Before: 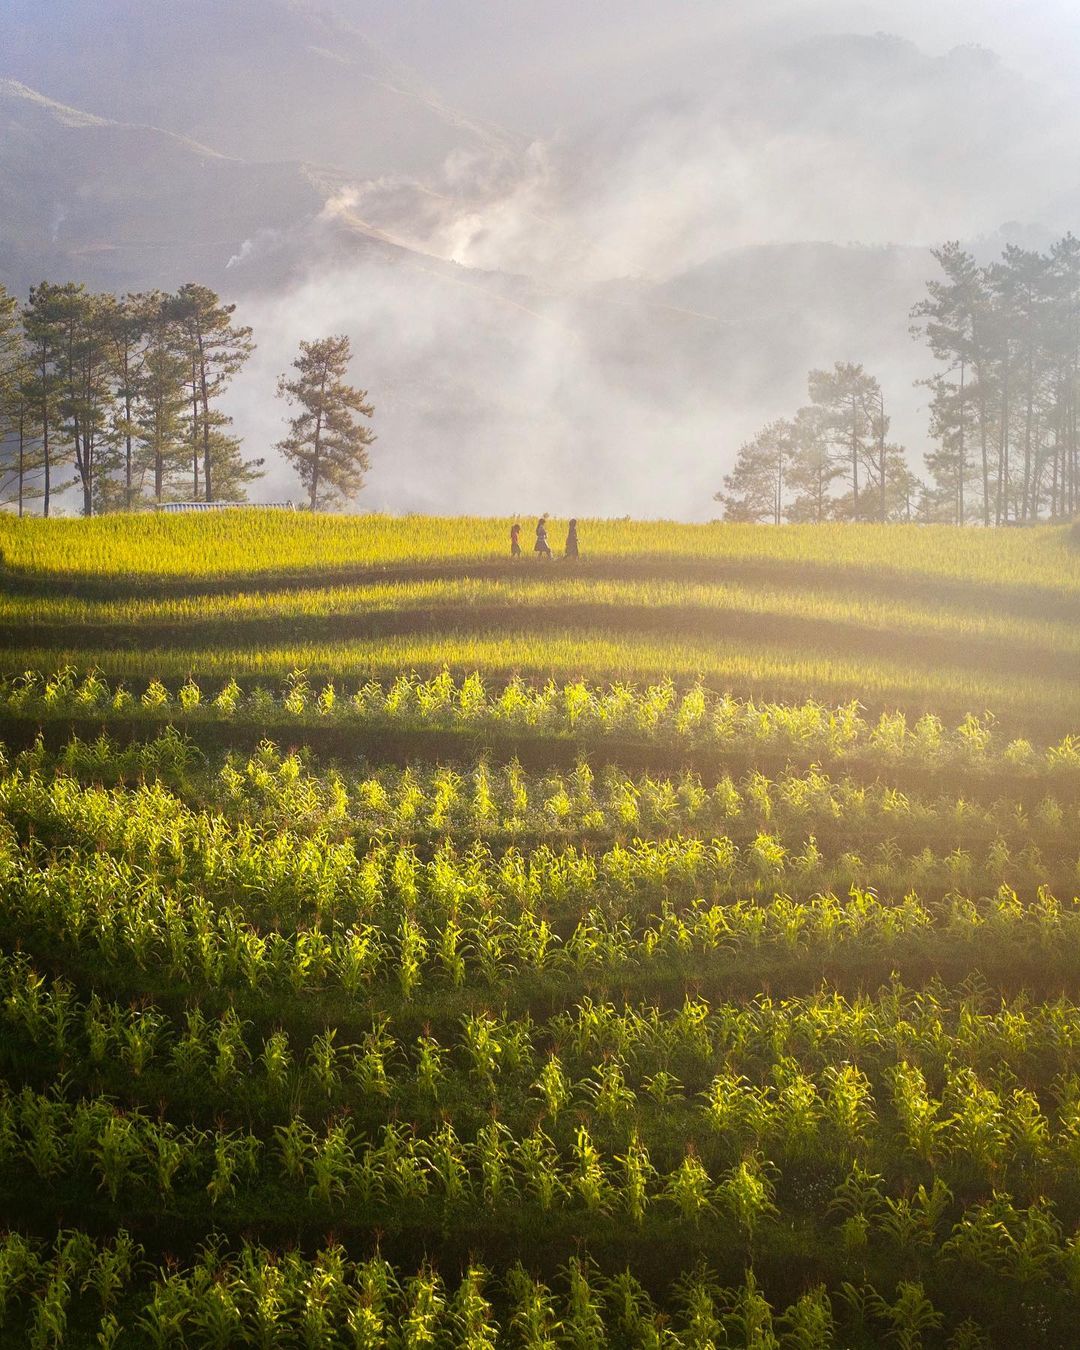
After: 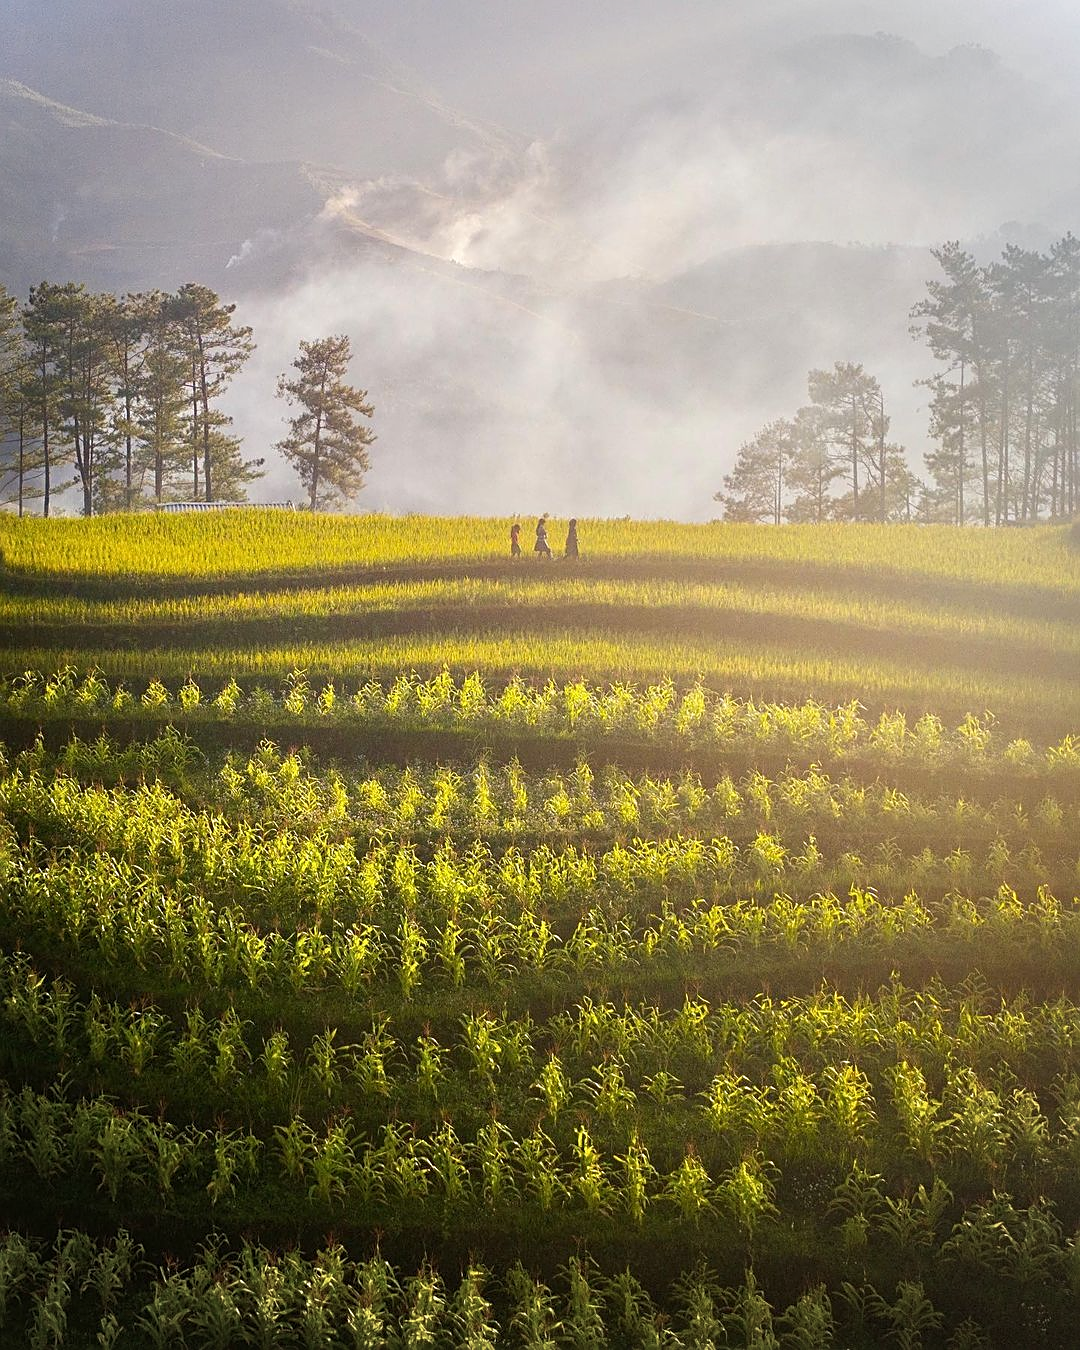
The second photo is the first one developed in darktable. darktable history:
vignetting: fall-off radius 31.62%, brightness -0.184, saturation -0.294
sharpen: on, module defaults
